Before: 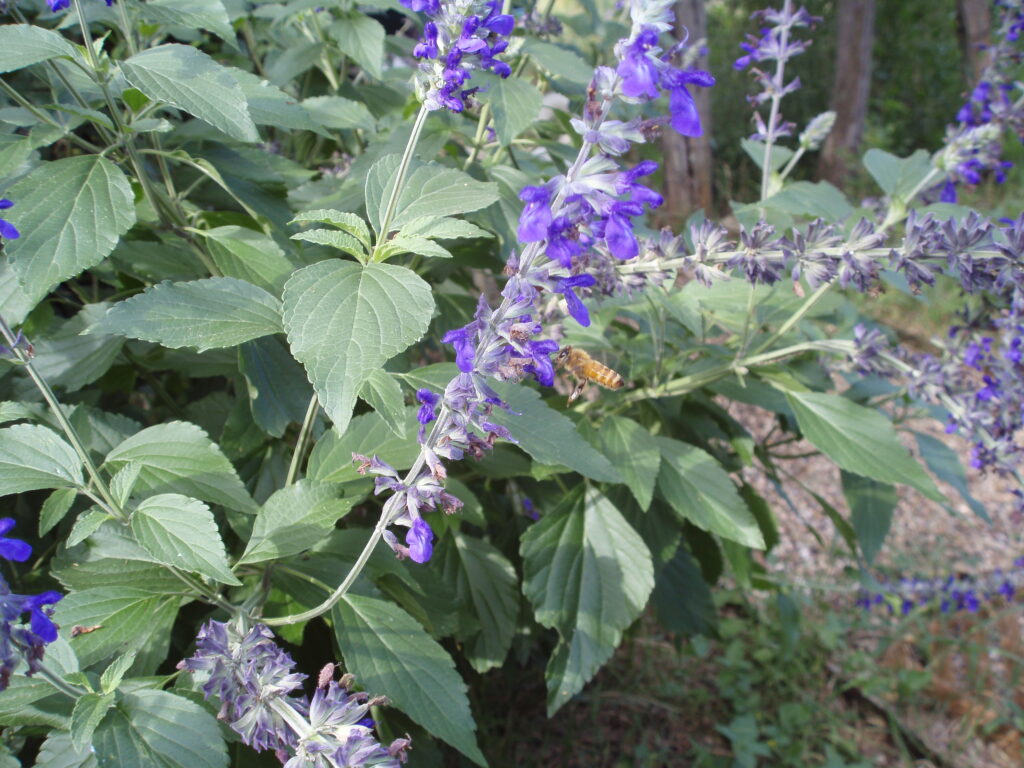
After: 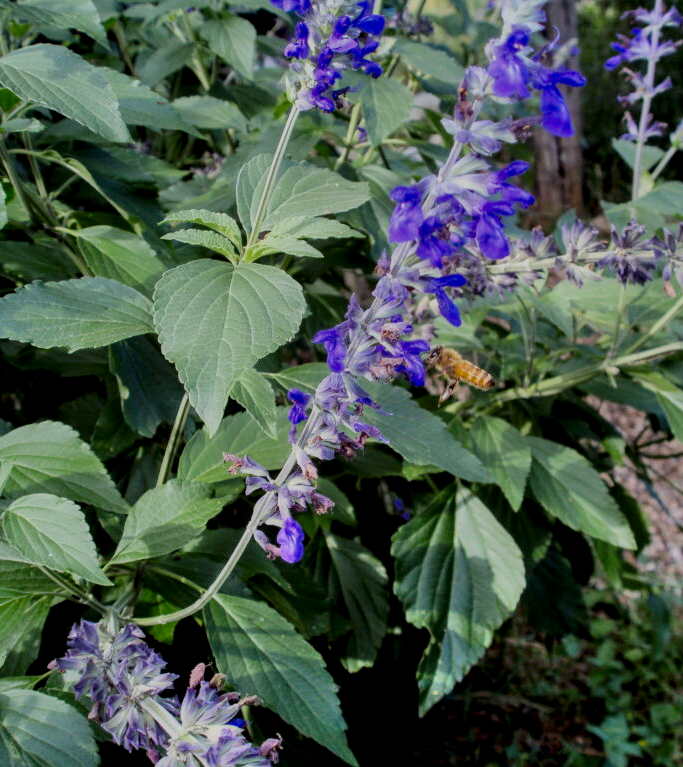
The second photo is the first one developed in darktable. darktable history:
local contrast: on, module defaults
shadows and highlights: low approximation 0.01, soften with gaussian
filmic rgb: black relative exposure -4.15 EV, white relative exposure 5.12 EV, threshold 2.97 EV, hardness 2.09, contrast 1.166, color science v6 (2022), enable highlight reconstruction true
contrast brightness saturation: brightness -0.253, saturation 0.203
crop and rotate: left 12.601%, right 20.677%
